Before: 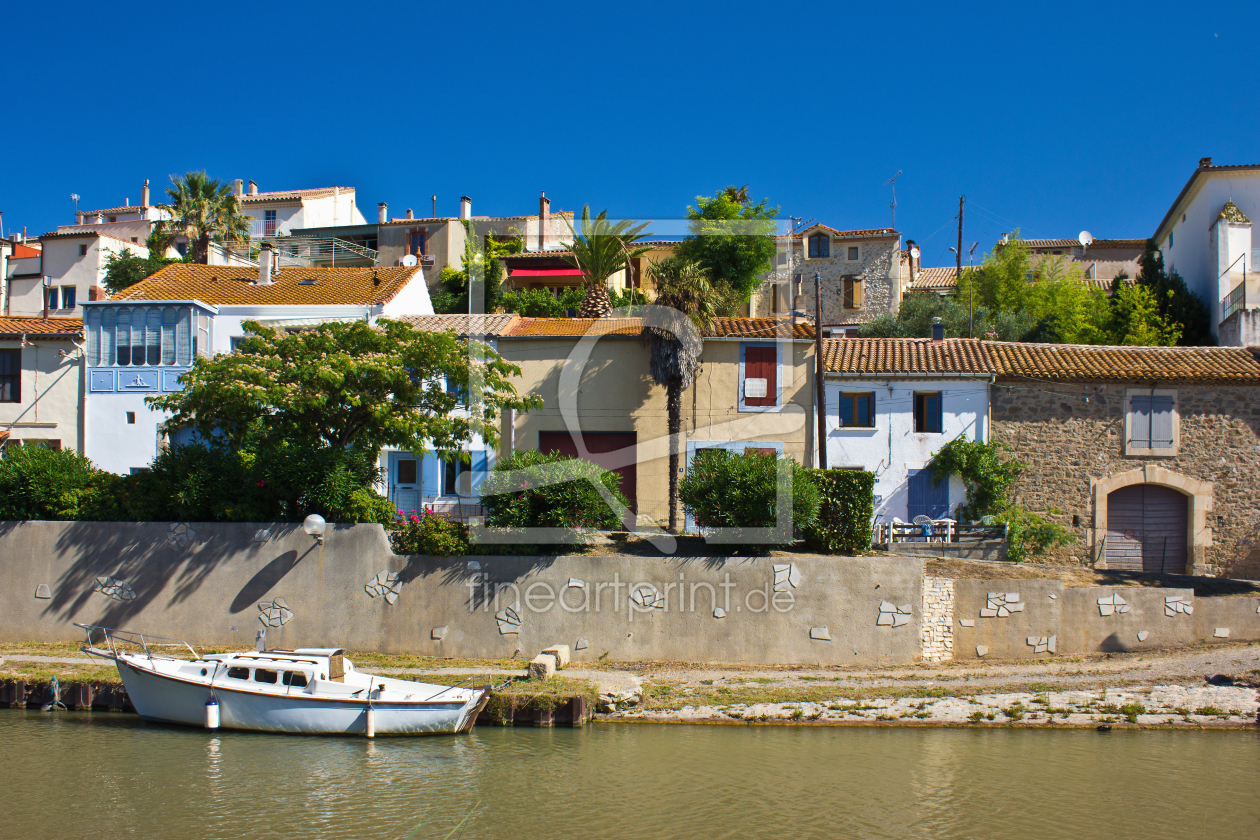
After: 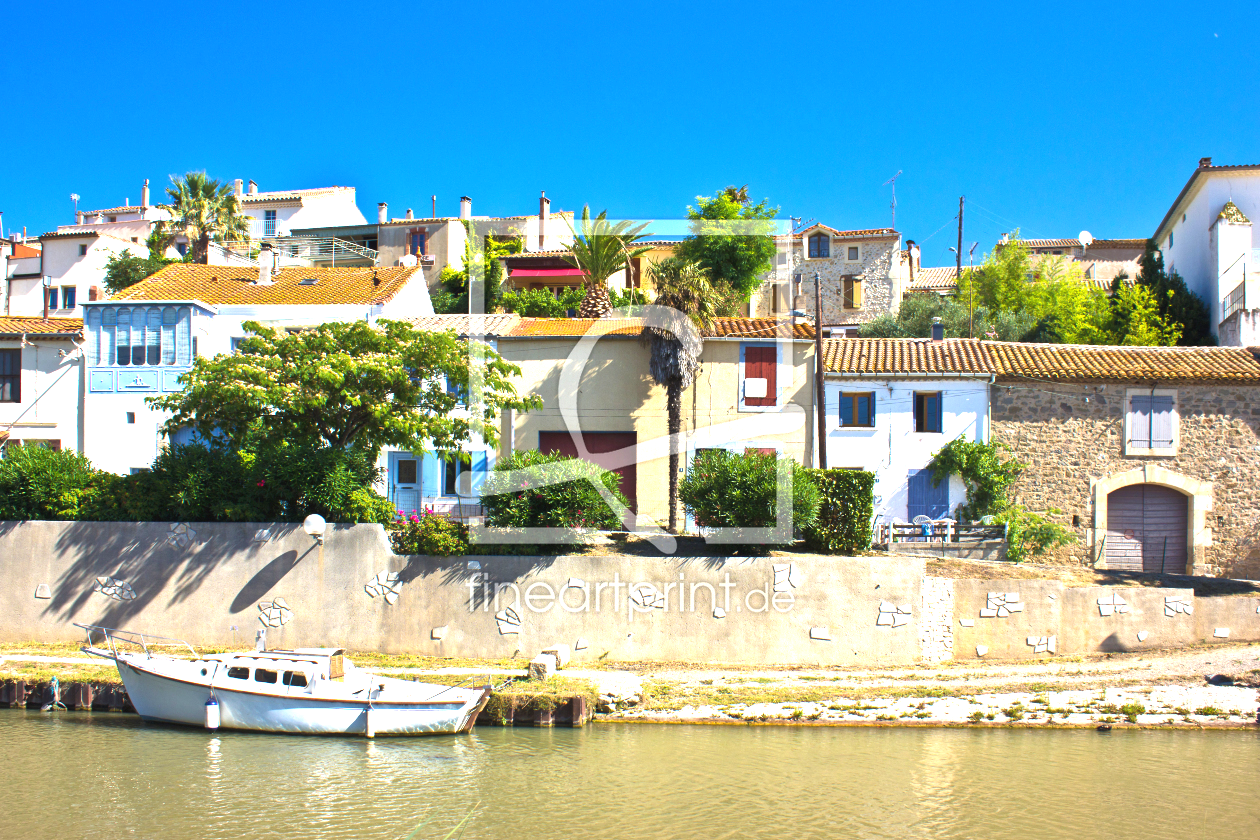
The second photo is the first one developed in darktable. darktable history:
exposure: black level correction 0, exposure 1.403 EV, compensate highlight preservation false
